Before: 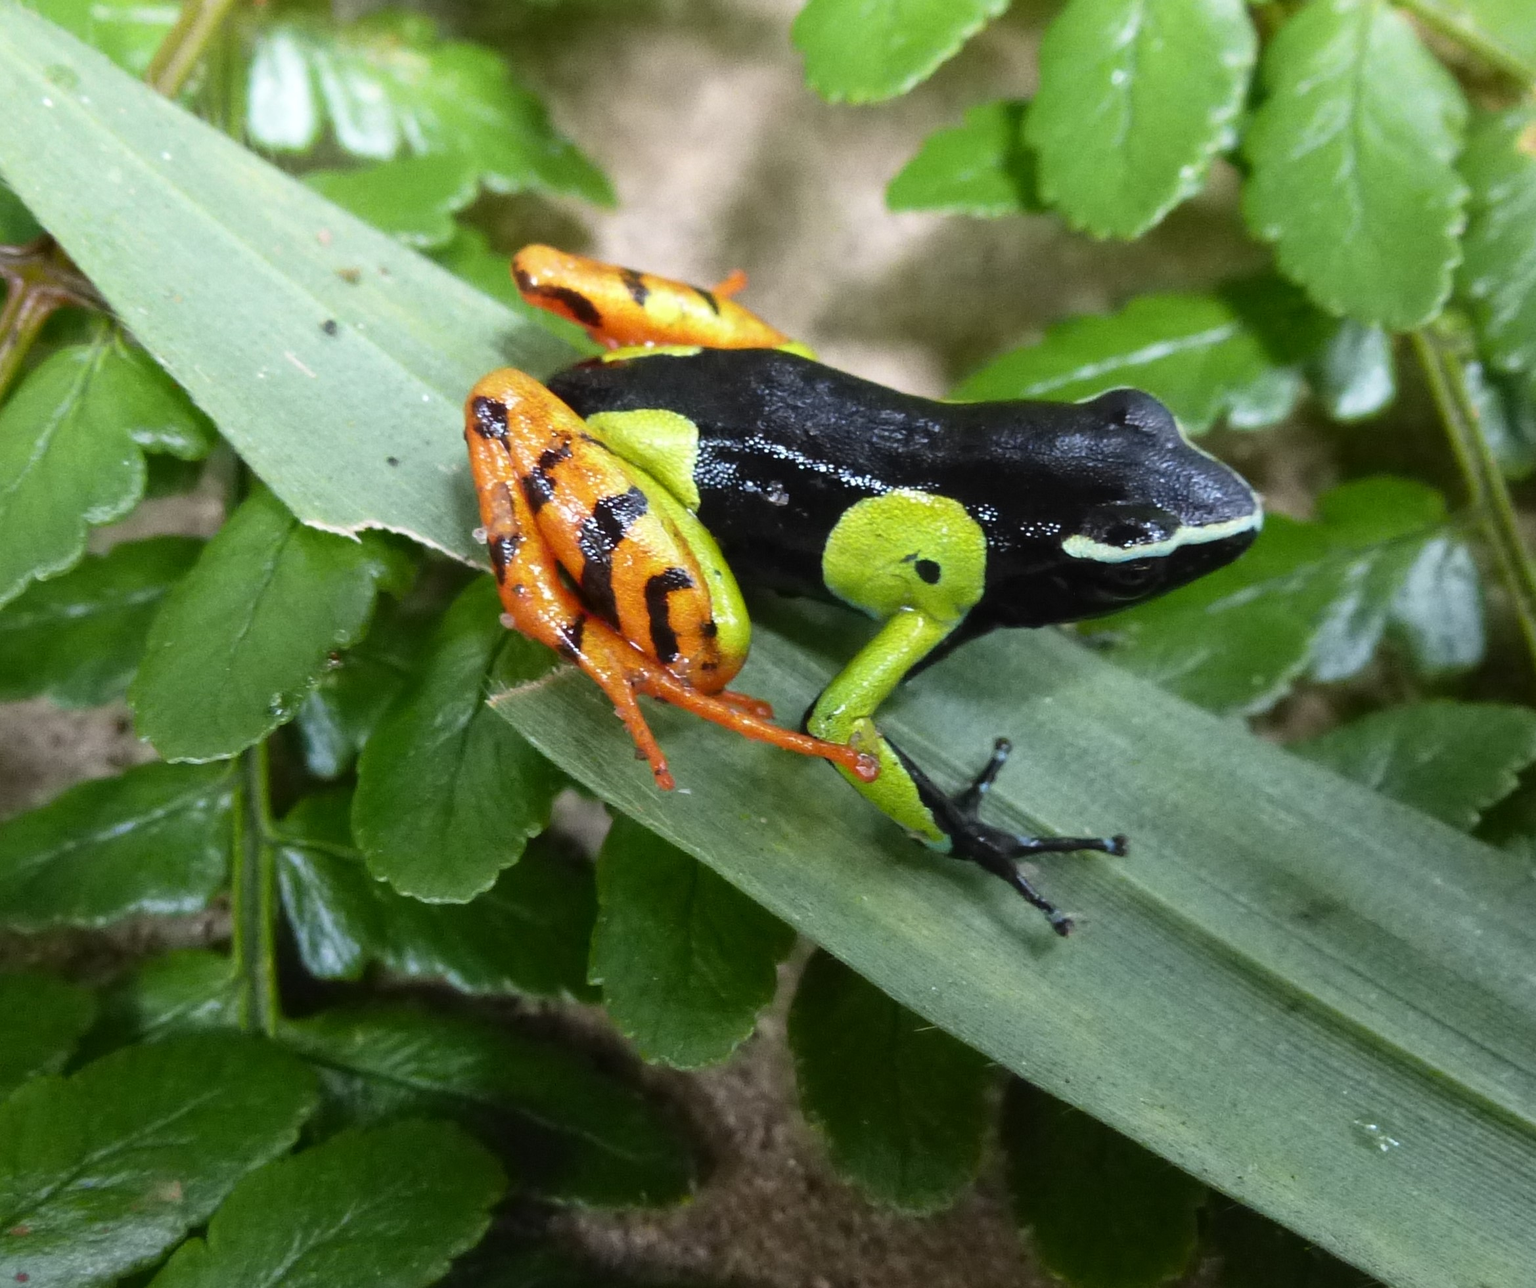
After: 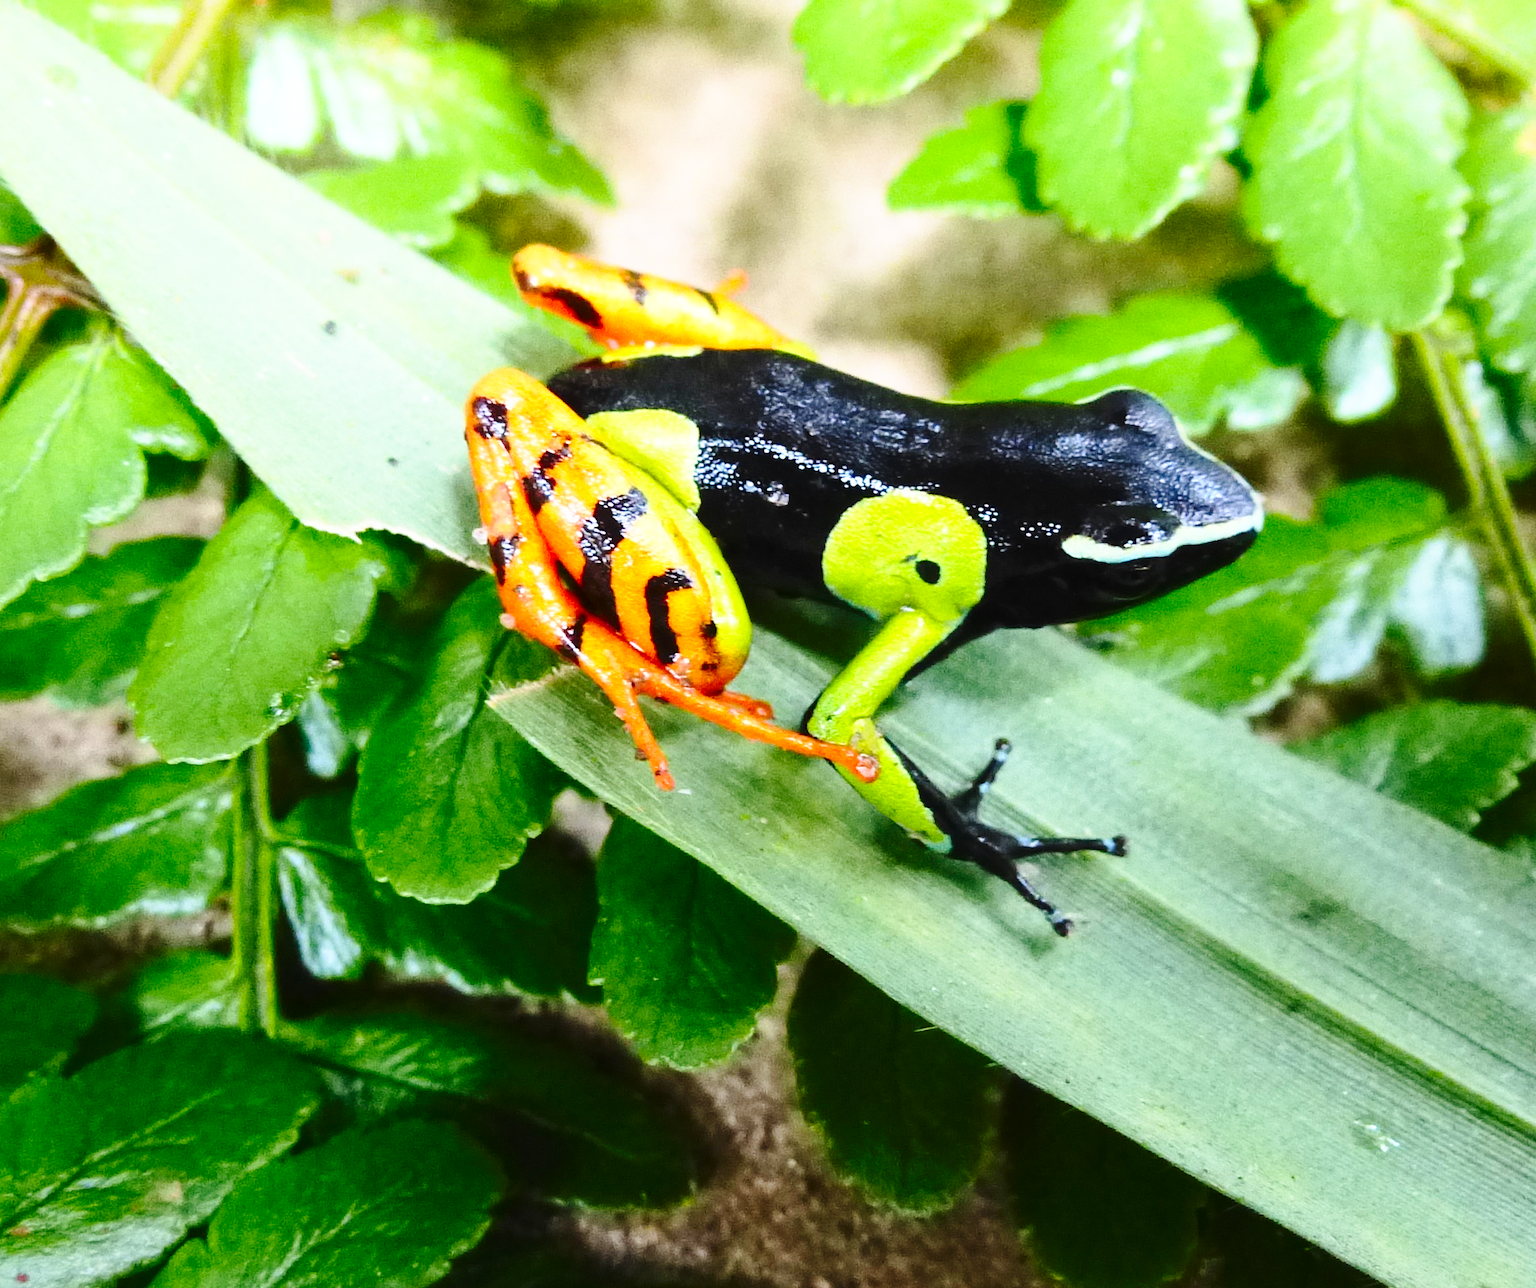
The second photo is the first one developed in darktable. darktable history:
contrast brightness saturation: contrast 0.23, brightness 0.1, saturation 0.29
base curve: curves: ch0 [(0, 0) (0.028, 0.03) (0.121, 0.232) (0.46, 0.748) (0.859, 0.968) (1, 1)], preserve colors none
